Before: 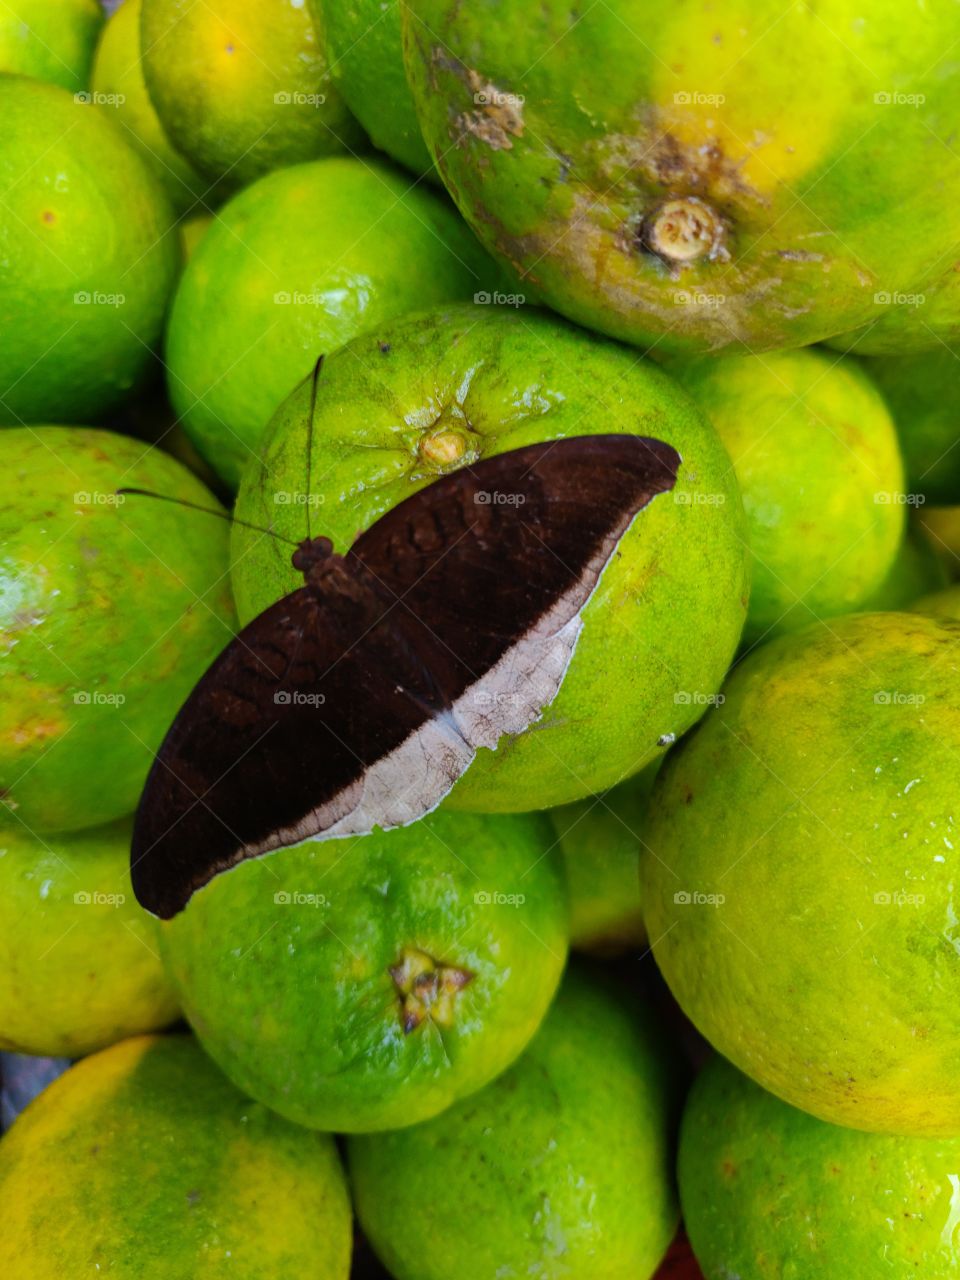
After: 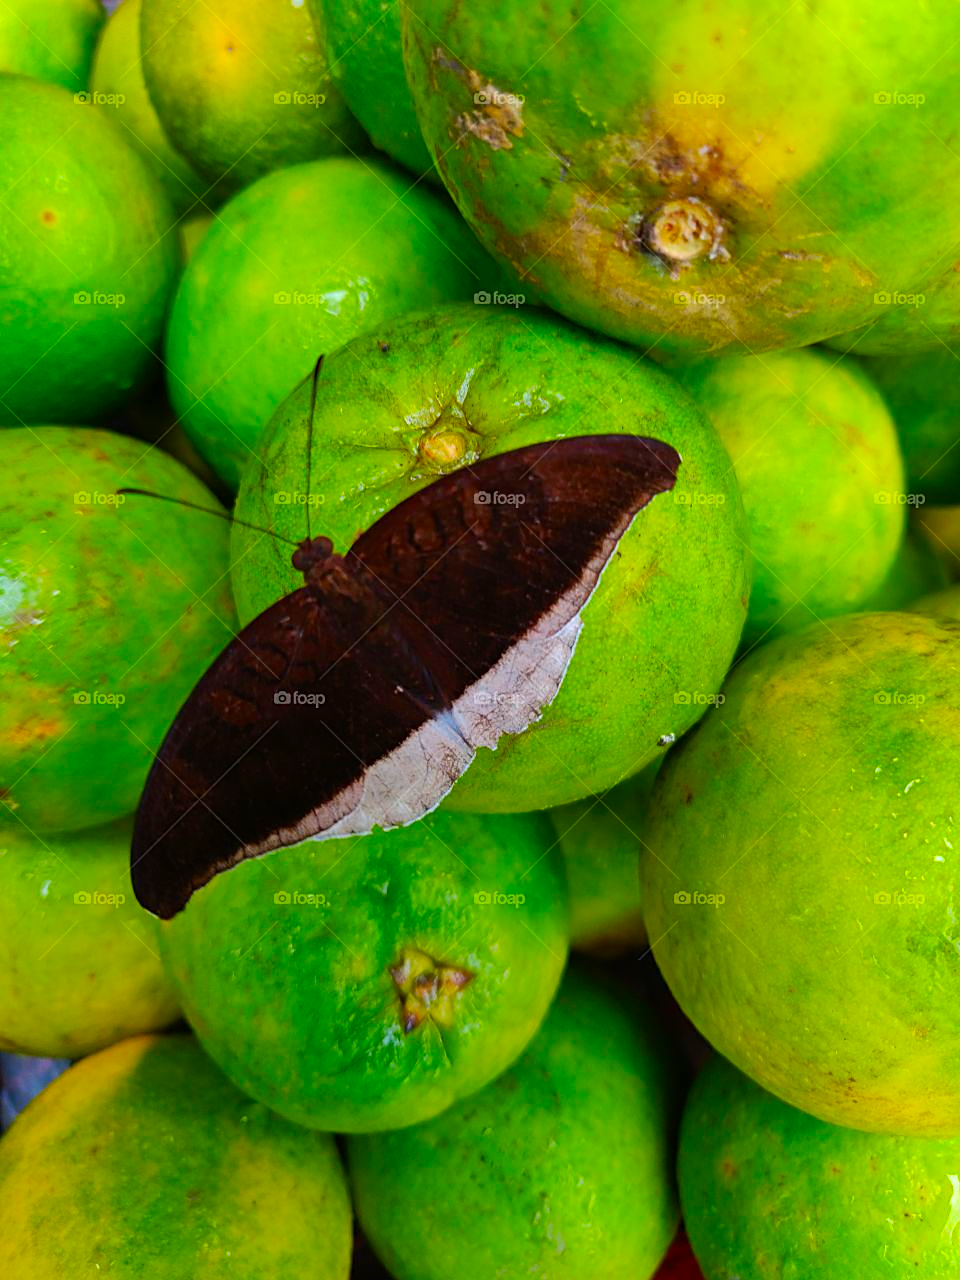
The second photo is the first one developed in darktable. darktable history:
sharpen: on, module defaults
contrast brightness saturation: saturation 0.518
